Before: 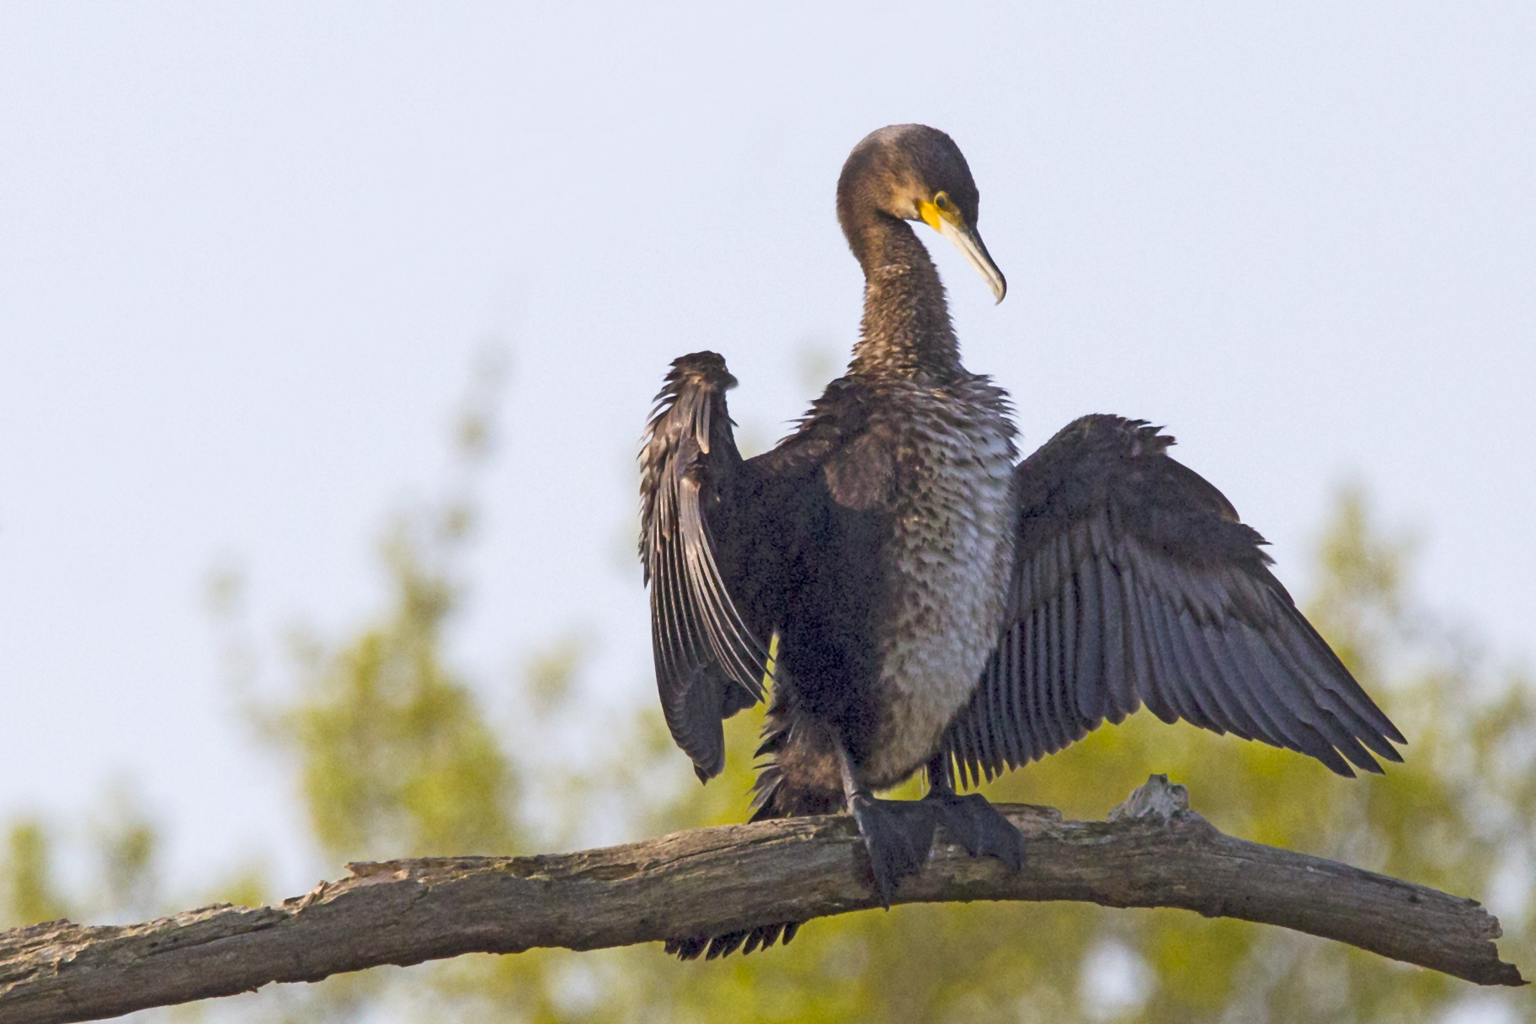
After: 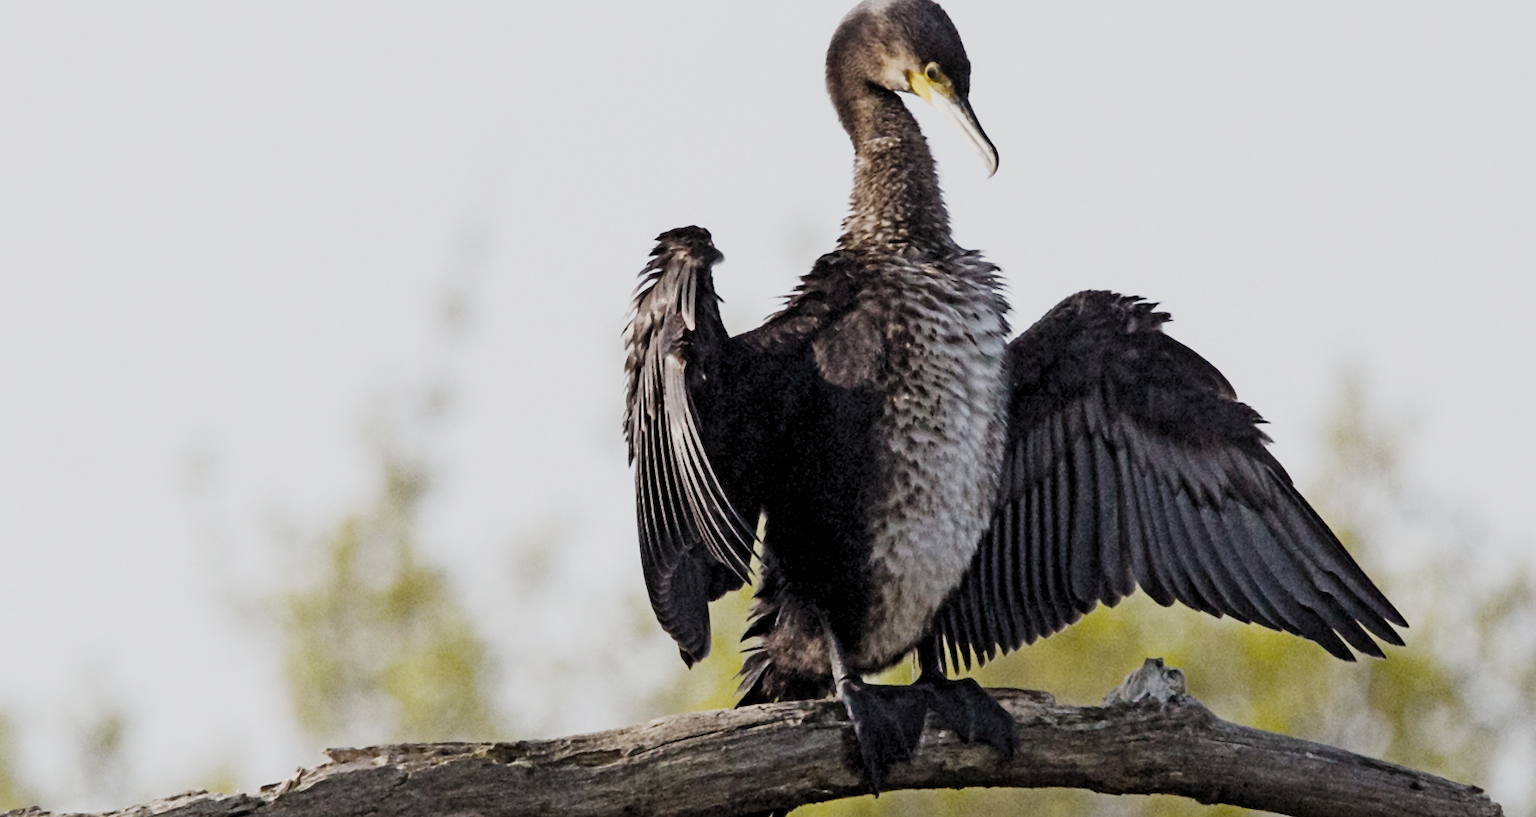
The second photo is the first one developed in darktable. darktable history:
exposure: black level correction 0.007, exposure 0.159 EV, compensate exposure bias true, compensate highlight preservation false
filmic rgb: black relative exposure -5.13 EV, white relative exposure 3.98 EV, hardness 2.88, contrast 1.411, highlights saturation mix -31.38%, preserve chrominance no, color science v5 (2021), contrast in shadows safe, contrast in highlights safe
crop and rotate: left 1.941%, top 12.789%, right 0.212%, bottom 9.135%
